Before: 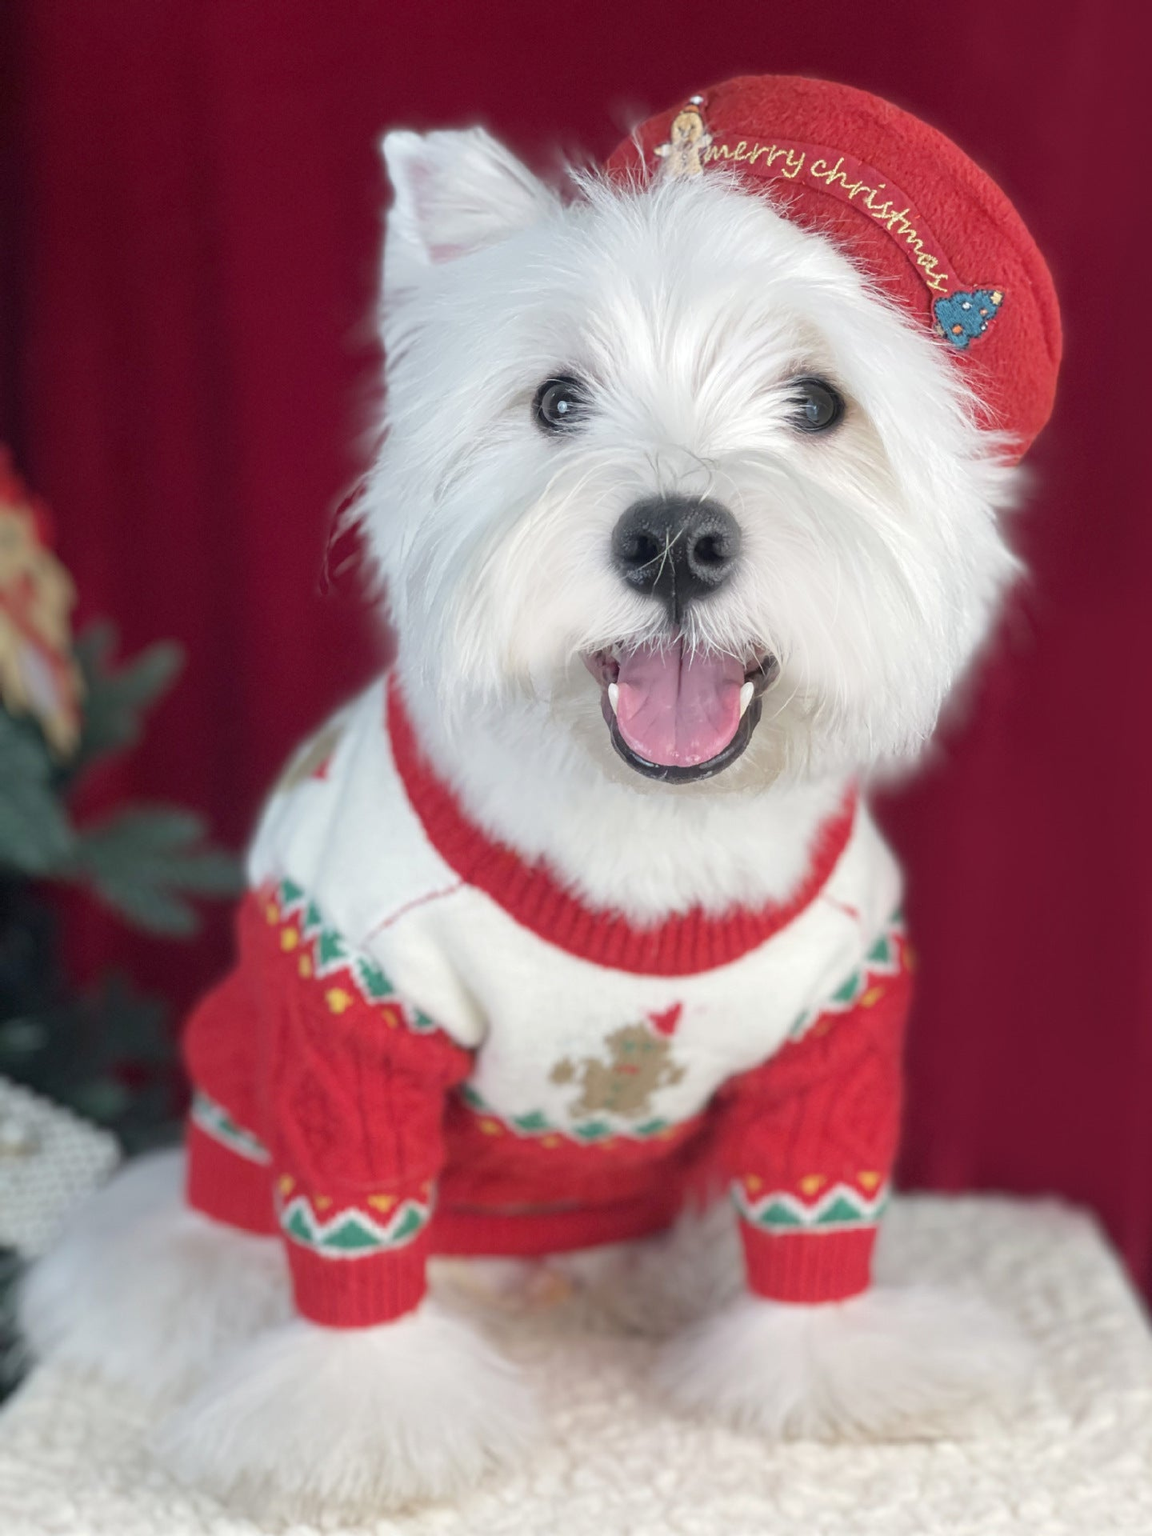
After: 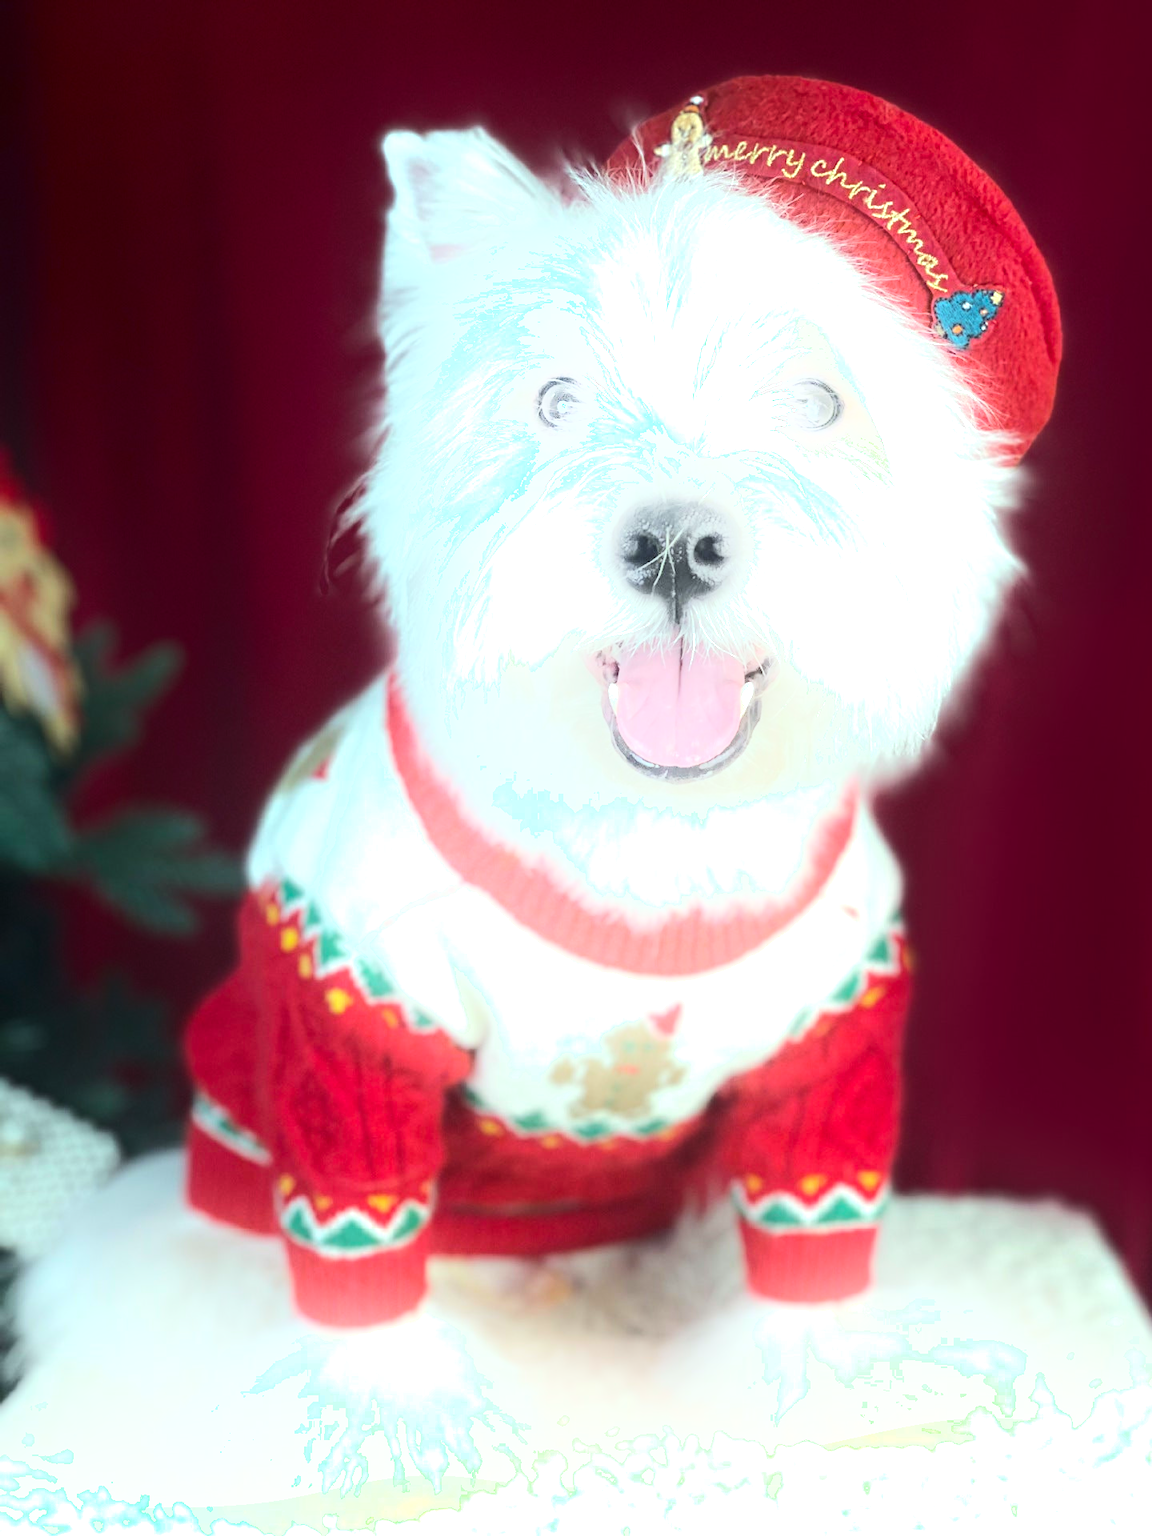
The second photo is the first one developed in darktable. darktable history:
color balance rgb: shadows lift › chroma 2.065%, shadows lift › hue 185.64°, highlights gain › luminance 20.169%, highlights gain › chroma 2.8%, highlights gain › hue 170.98°, global offset › luminance 0.716%, linear chroma grading › global chroma -0.685%, perceptual saturation grading › global saturation 30.653%, perceptual brilliance grading › highlights 17.327%, perceptual brilliance grading › mid-tones 32.107%, perceptual brilliance grading › shadows -31.316%, contrast -9.569%
shadows and highlights: shadows -53.27, highlights 85.88, soften with gaussian
